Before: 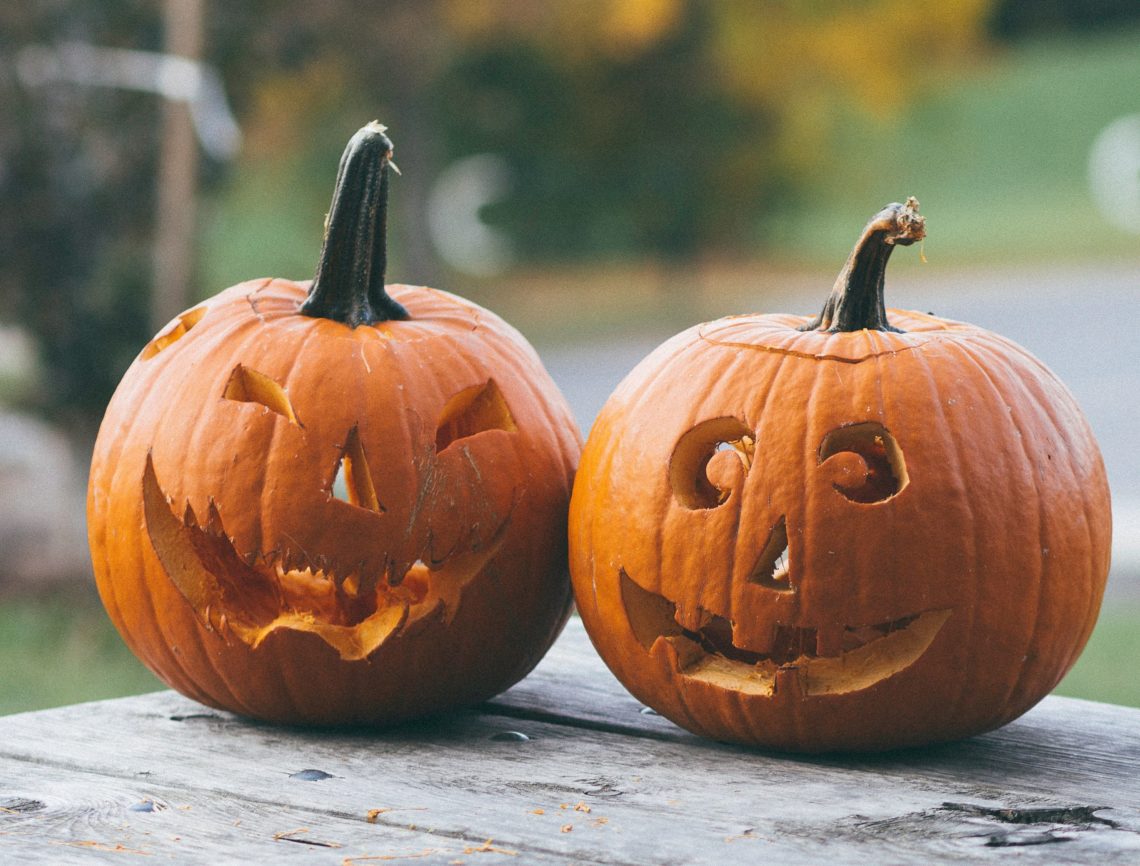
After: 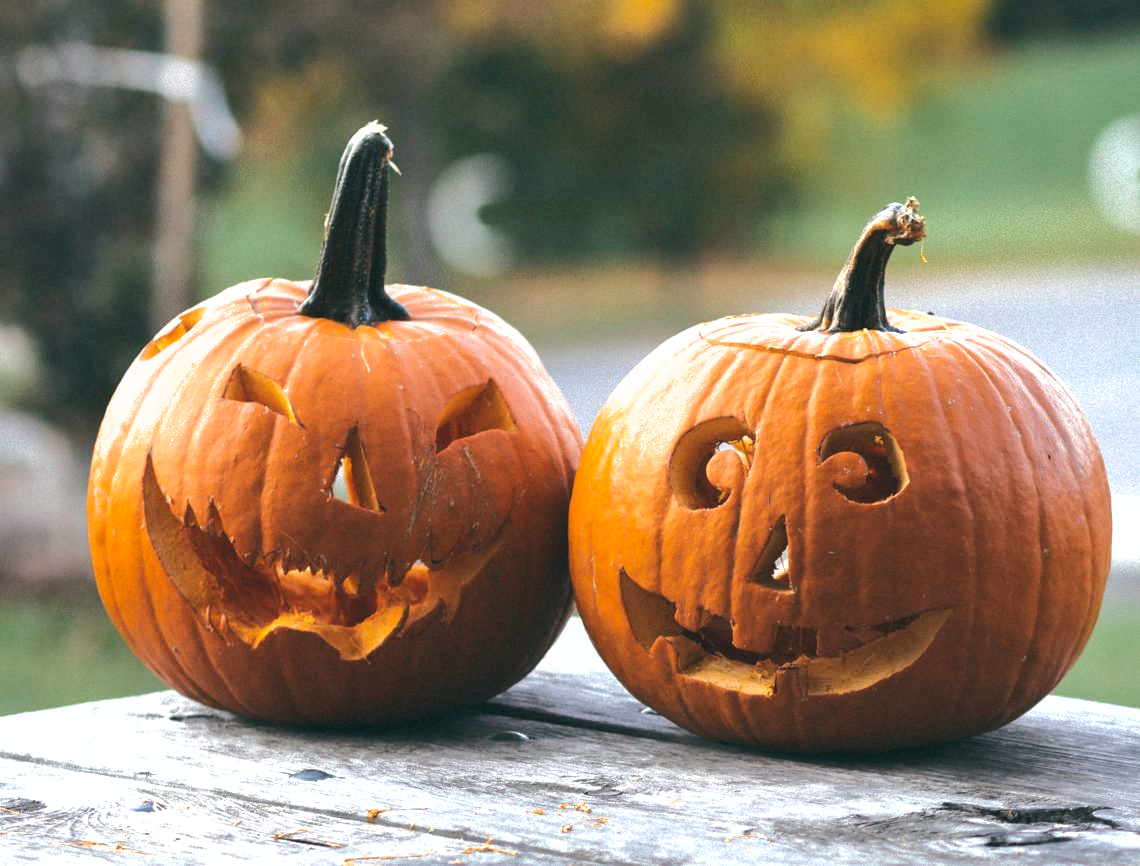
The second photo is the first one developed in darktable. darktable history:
tone equalizer: -8 EV -0.75 EV, -7 EV -0.7 EV, -6 EV -0.6 EV, -5 EV -0.4 EV, -3 EV 0.4 EV, -2 EV 0.6 EV, -1 EV 0.7 EV, +0 EV 0.75 EV, edges refinement/feathering 500, mask exposure compensation -1.57 EV, preserve details no
shadows and highlights: shadows 40, highlights -60
